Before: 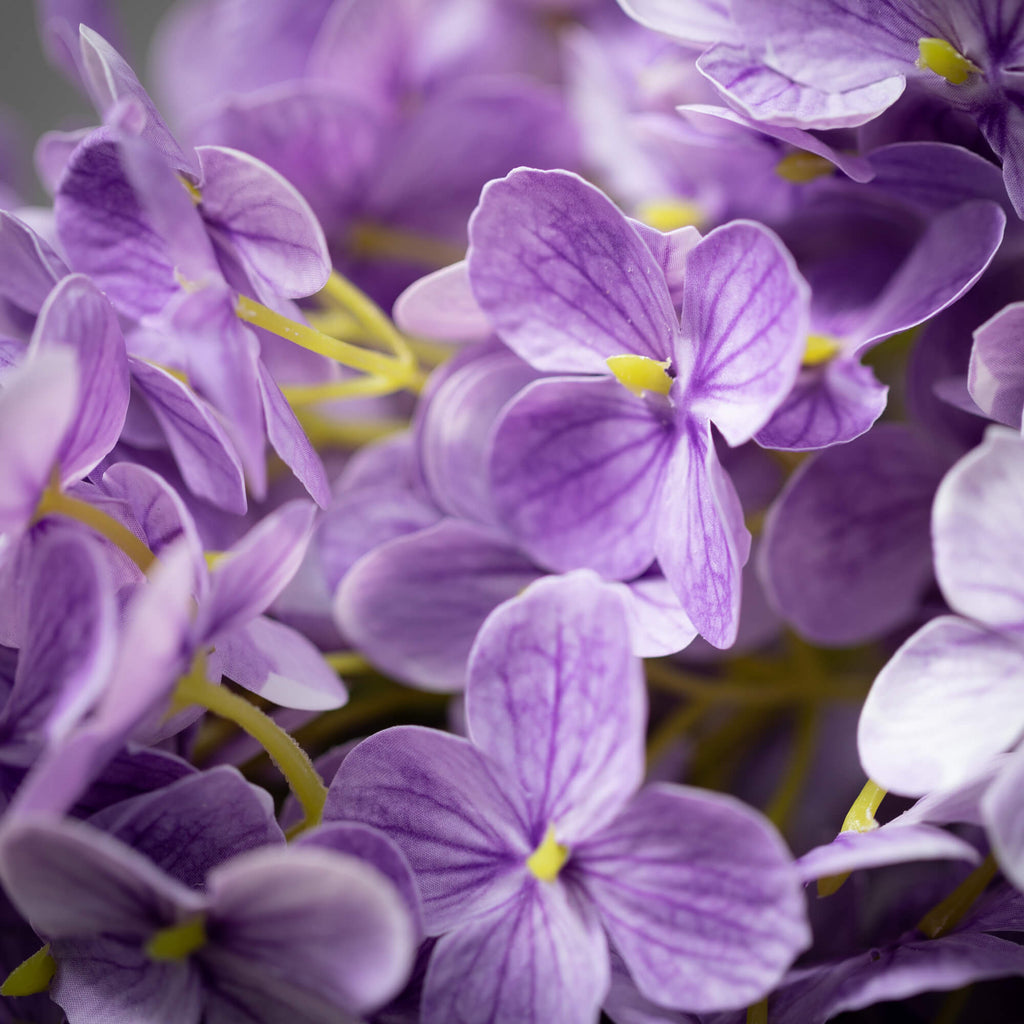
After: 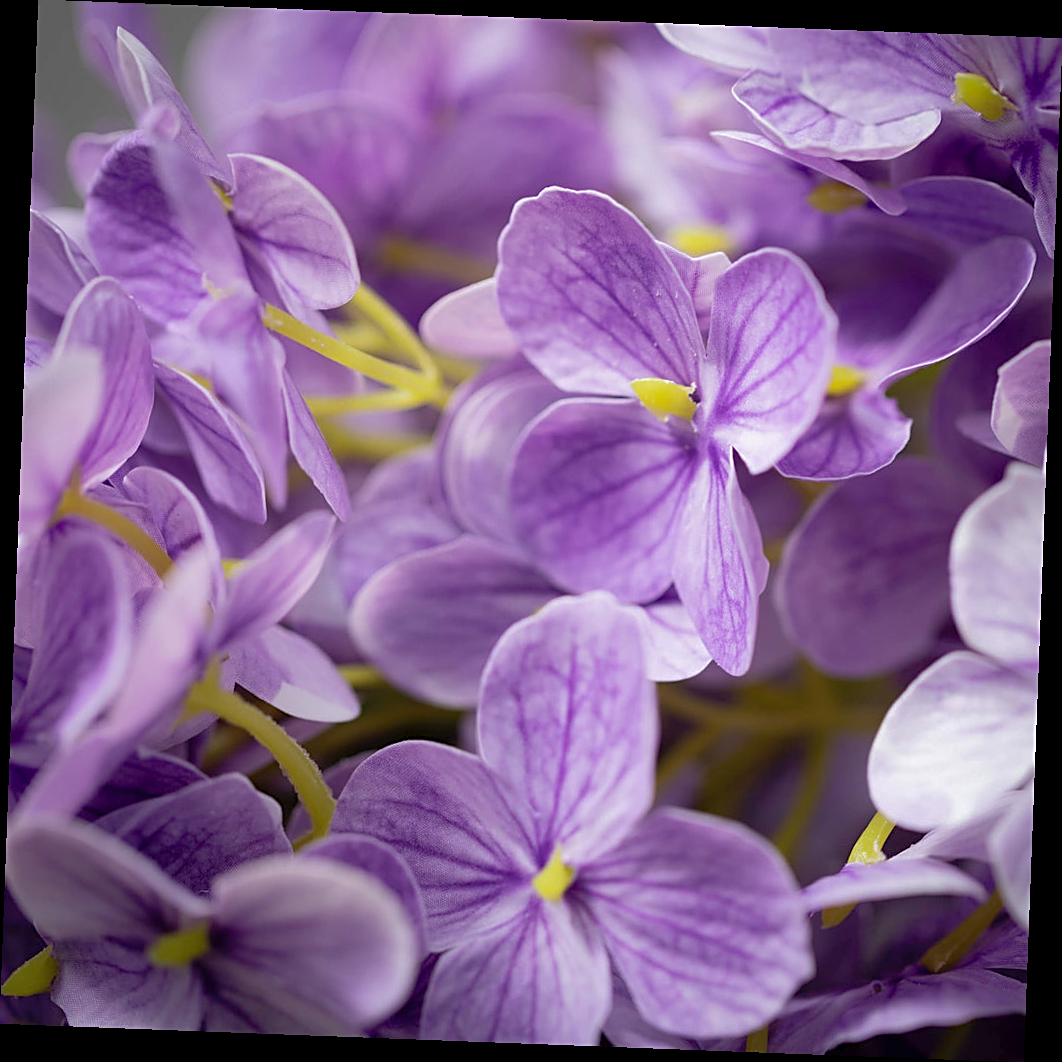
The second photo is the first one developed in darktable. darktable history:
rotate and perspective: rotation 2.17°, automatic cropping off
shadows and highlights: on, module defaults
sharpen: on, module defaults
